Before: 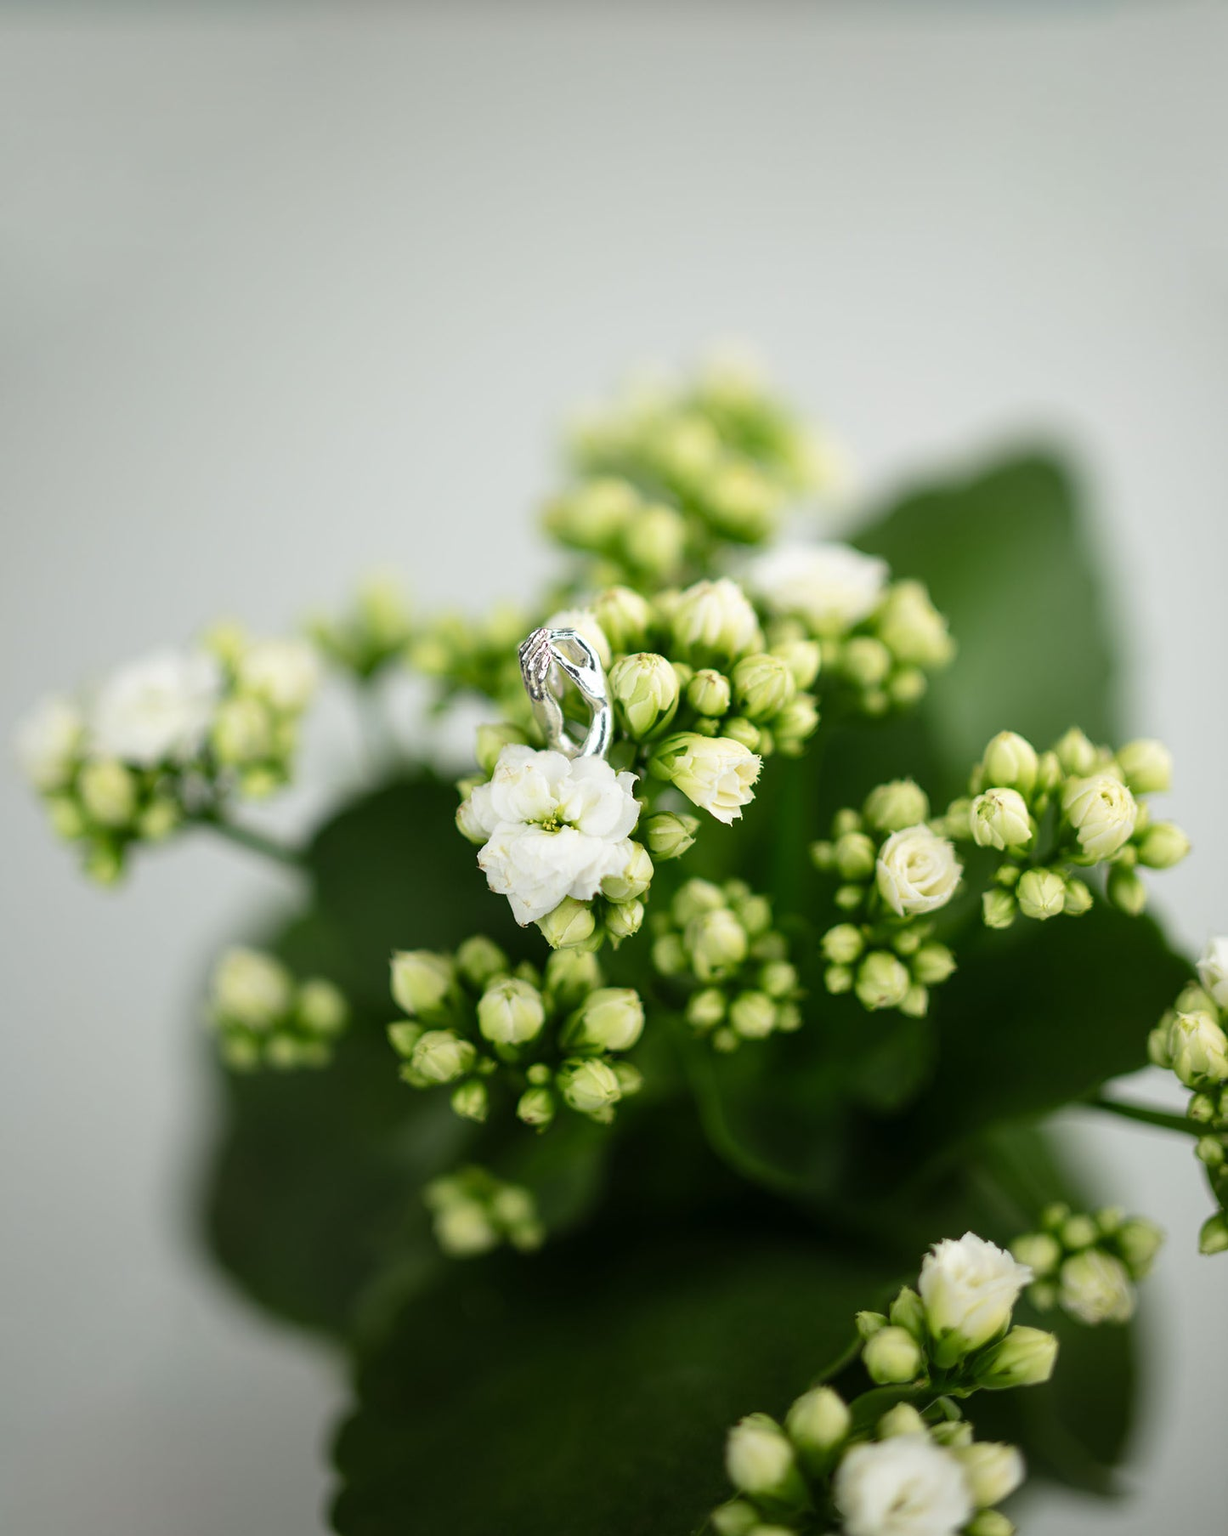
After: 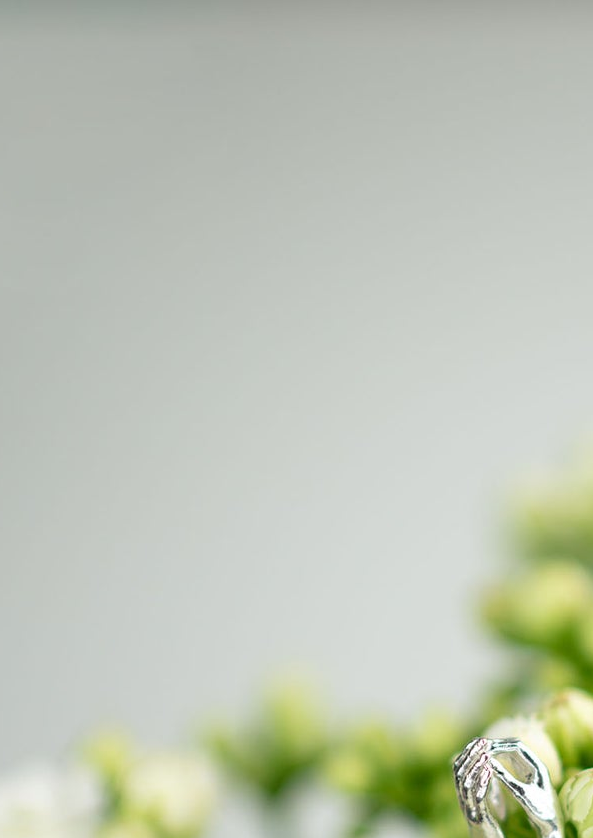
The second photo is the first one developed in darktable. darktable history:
crop and rotate: left 10.928%, top 0.097%, right 48.024%, bottom 53.507%
